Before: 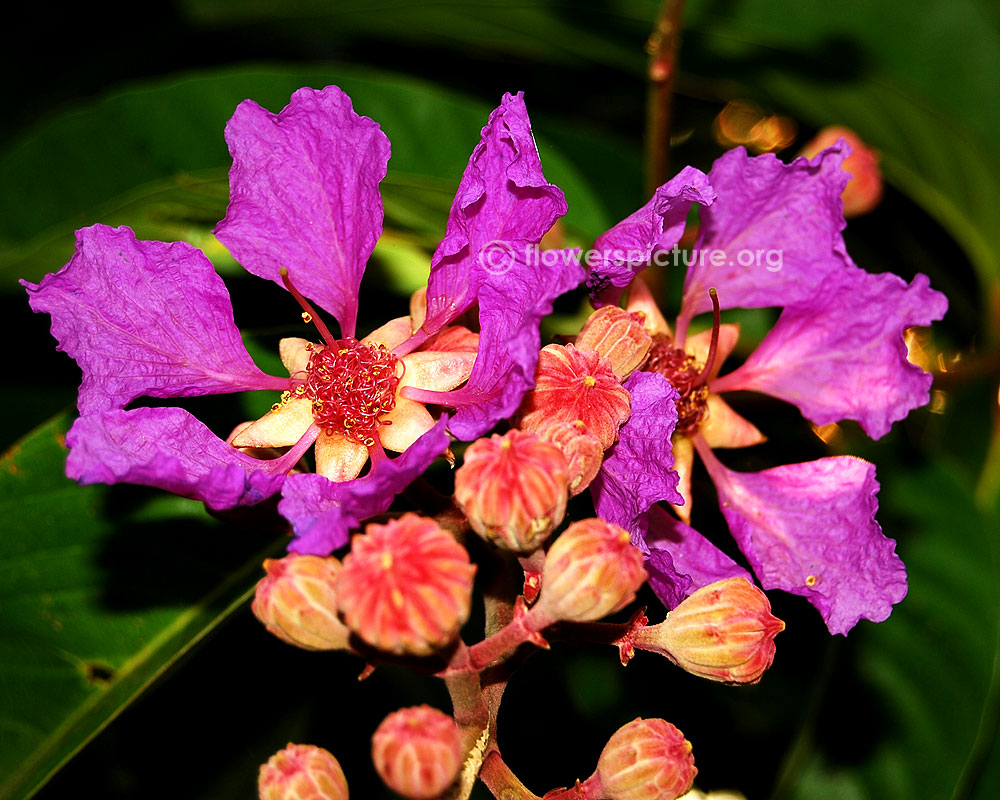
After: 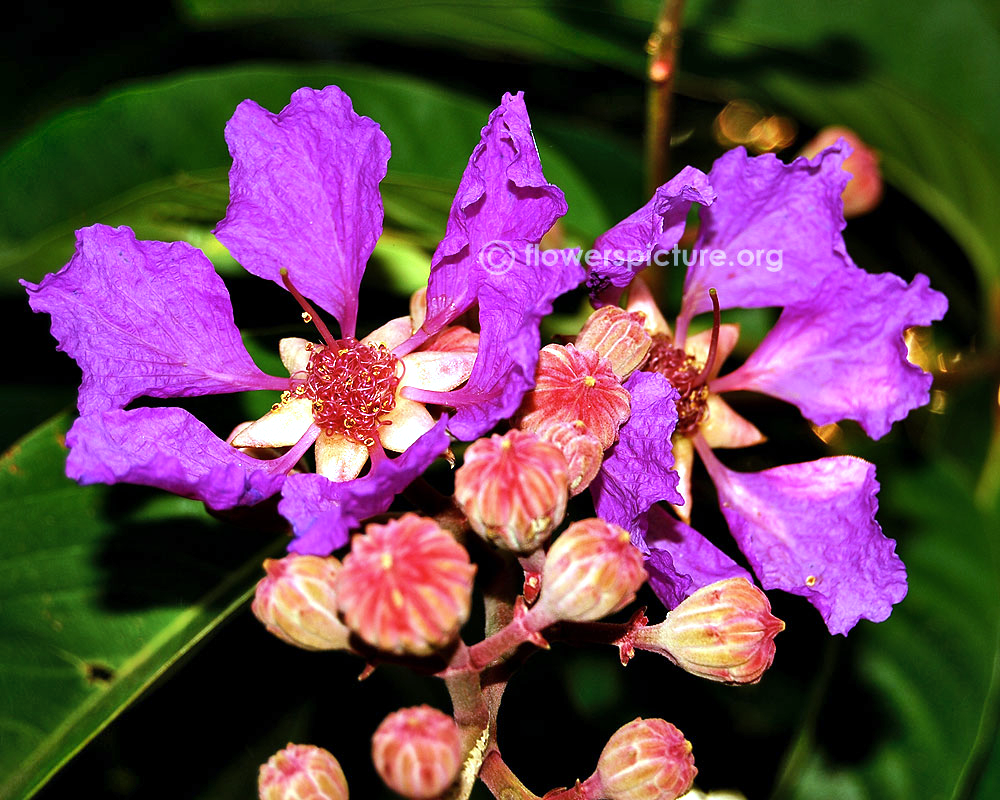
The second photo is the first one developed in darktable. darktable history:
shadows and highlights: radius 44.78, white point adjustment 6.64, compress 79.65%, highlights color adjustment 78.42%, soften with gaussian
exposure: exposure 0.2 EV, compensate highlight preservation false
white balance: red 0.871, blue 1.249
